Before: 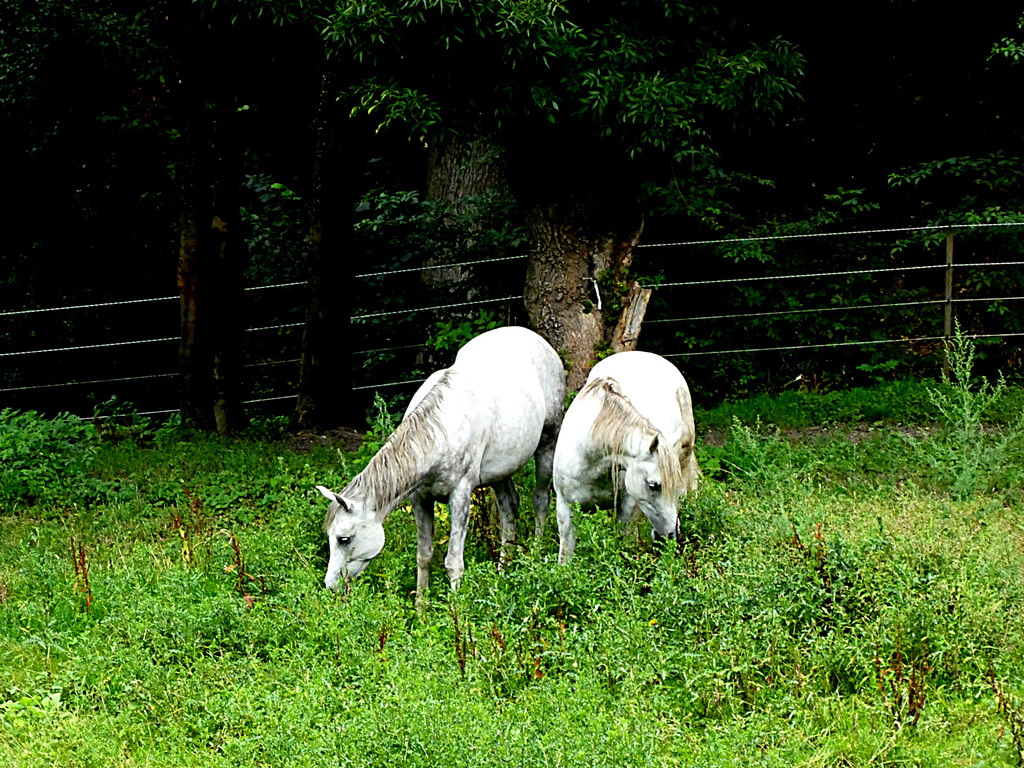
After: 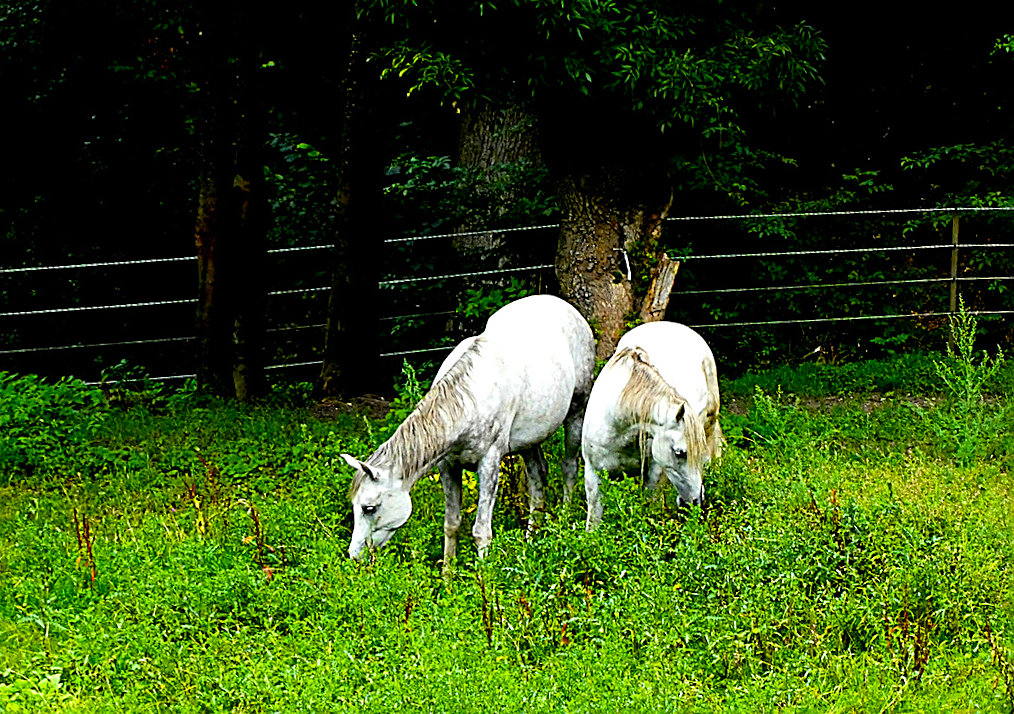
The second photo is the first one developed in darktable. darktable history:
sharpen: on, module defaults
color balance rgb: linear chroma grading › global chroma 15%, perceptual saturation grading › global saturation 30%
rotate and perspective: rotation 0.679°, lens shift (horizontal) 0.136, crop left 0.009, crop right 0.991, crop top 0.078, crop bottom 0.95
